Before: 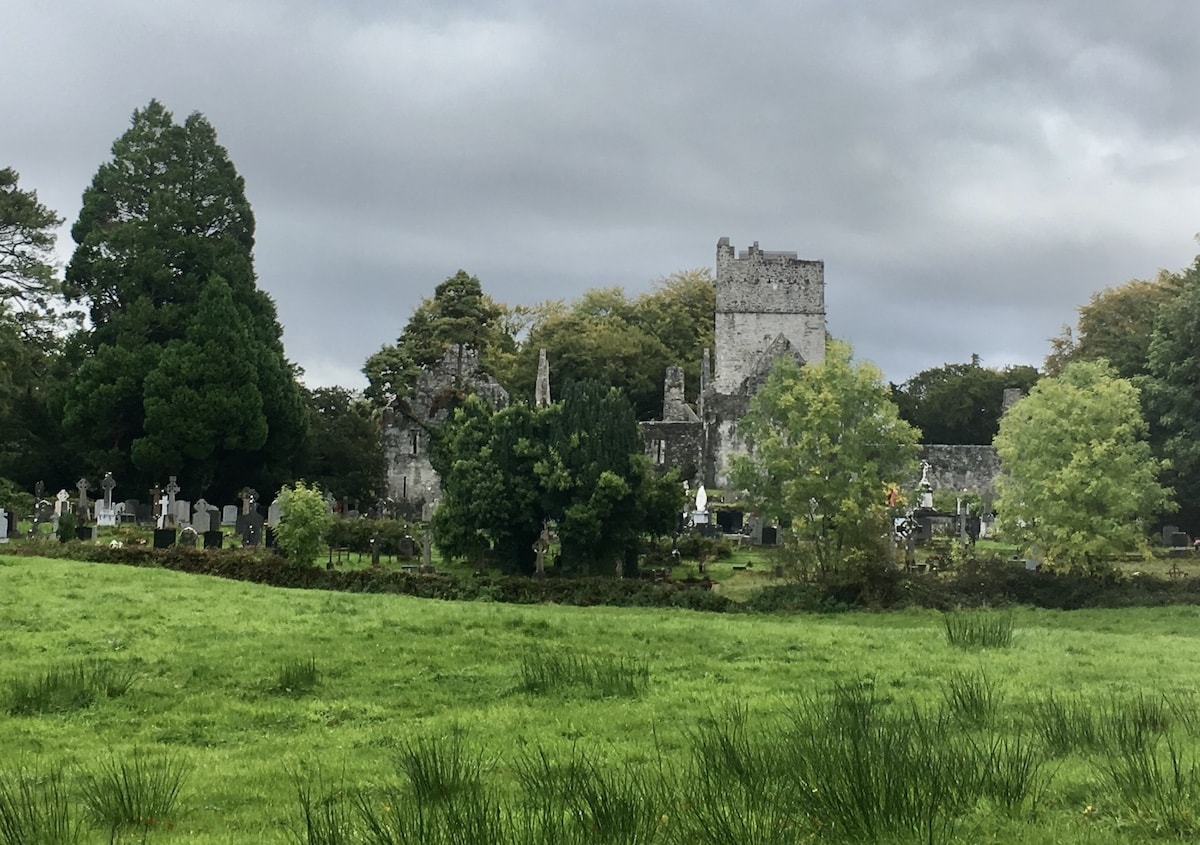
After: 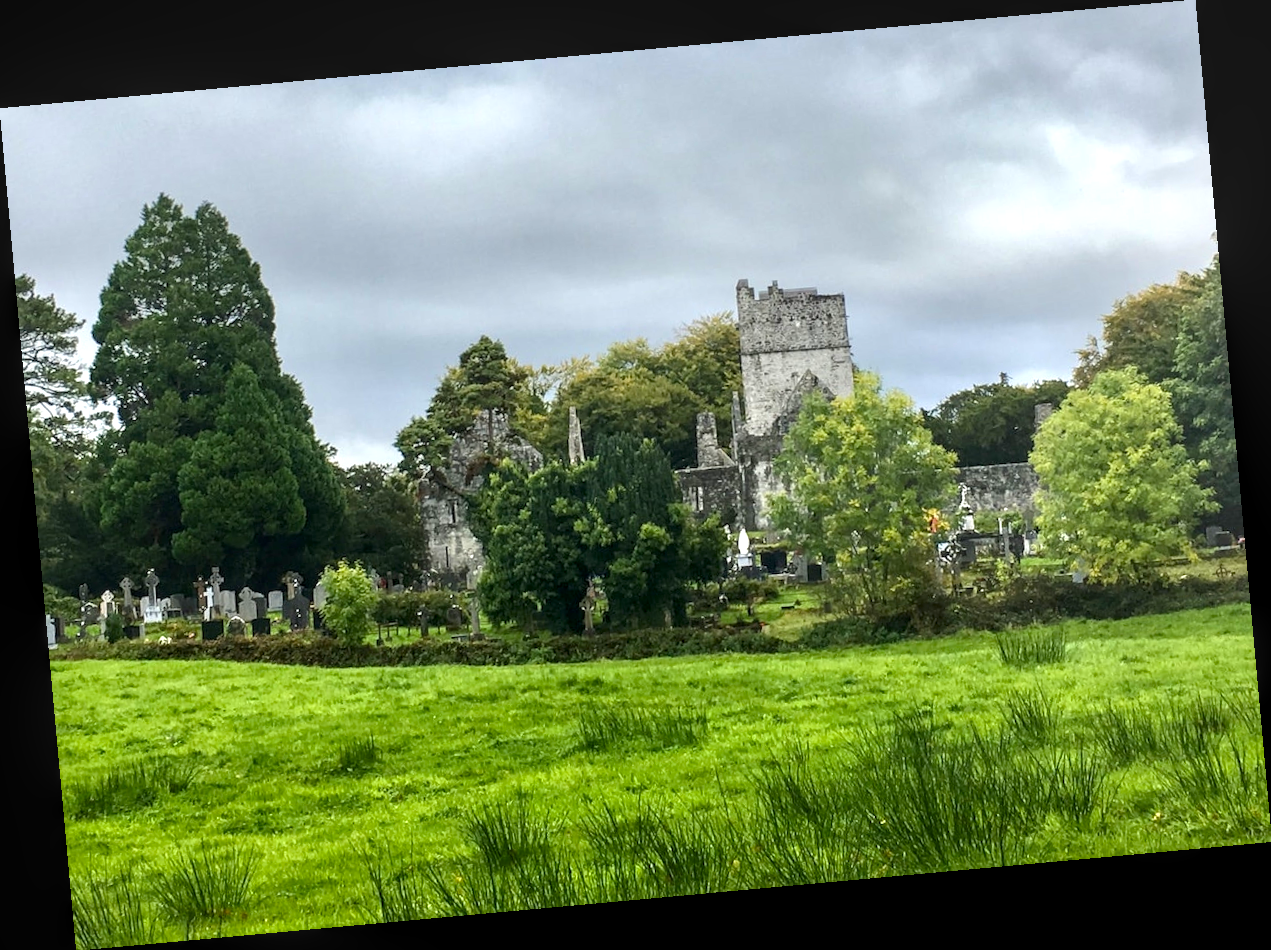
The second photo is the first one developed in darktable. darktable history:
local contrast: detail 130%
color balance rgb: perceptual saturation grading › global saturation 25%, global vibrance 20%
exposure: black level correction 0, exposure 0.6 EV, compensate exposure bias true, compensate highlight preservation false
rotate and perspective: rotation -5.2°, automatic cropping off
